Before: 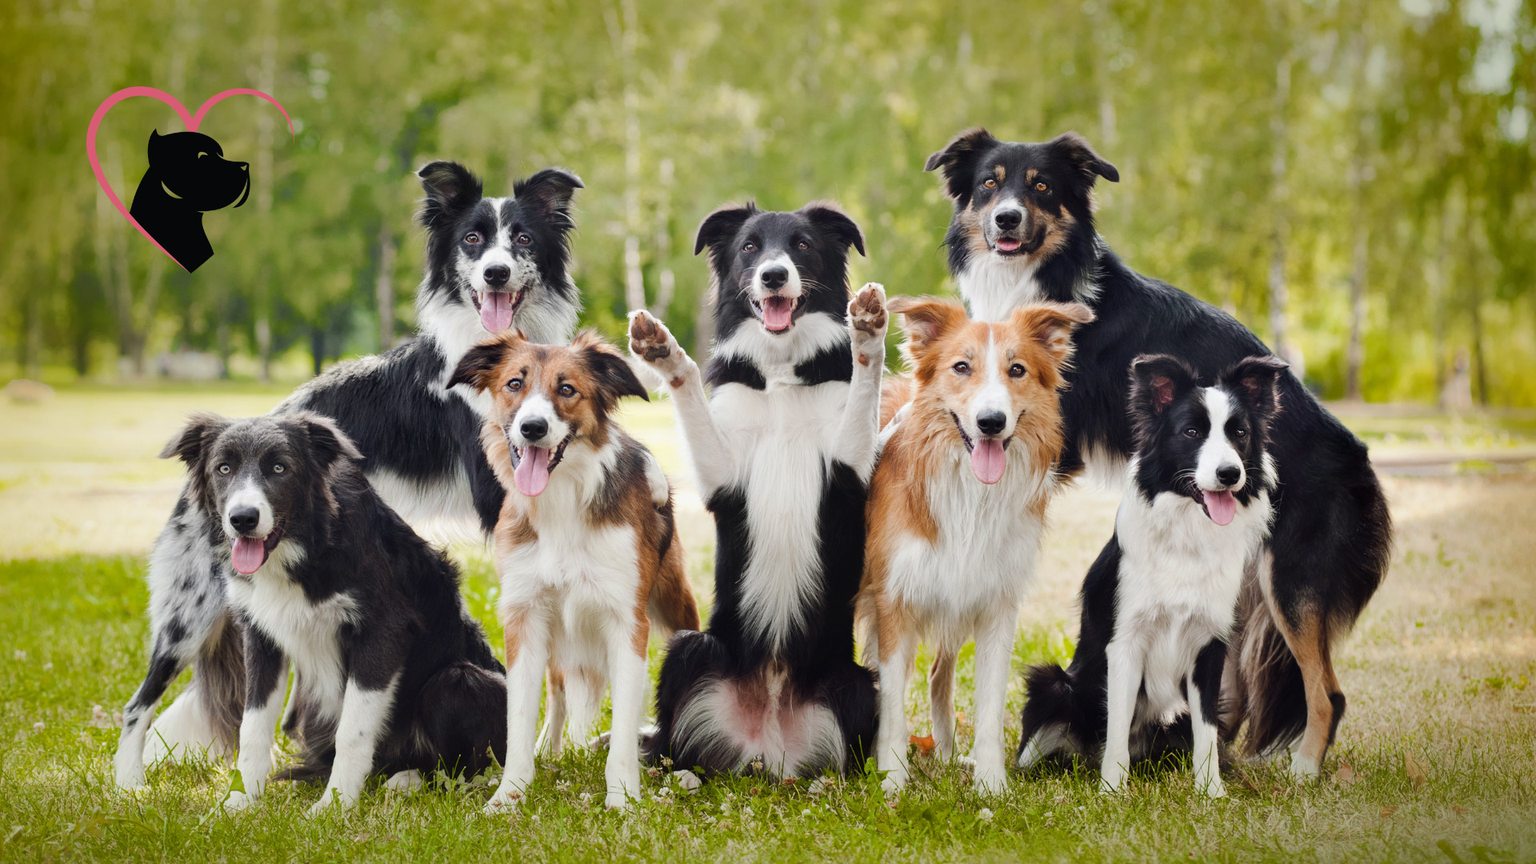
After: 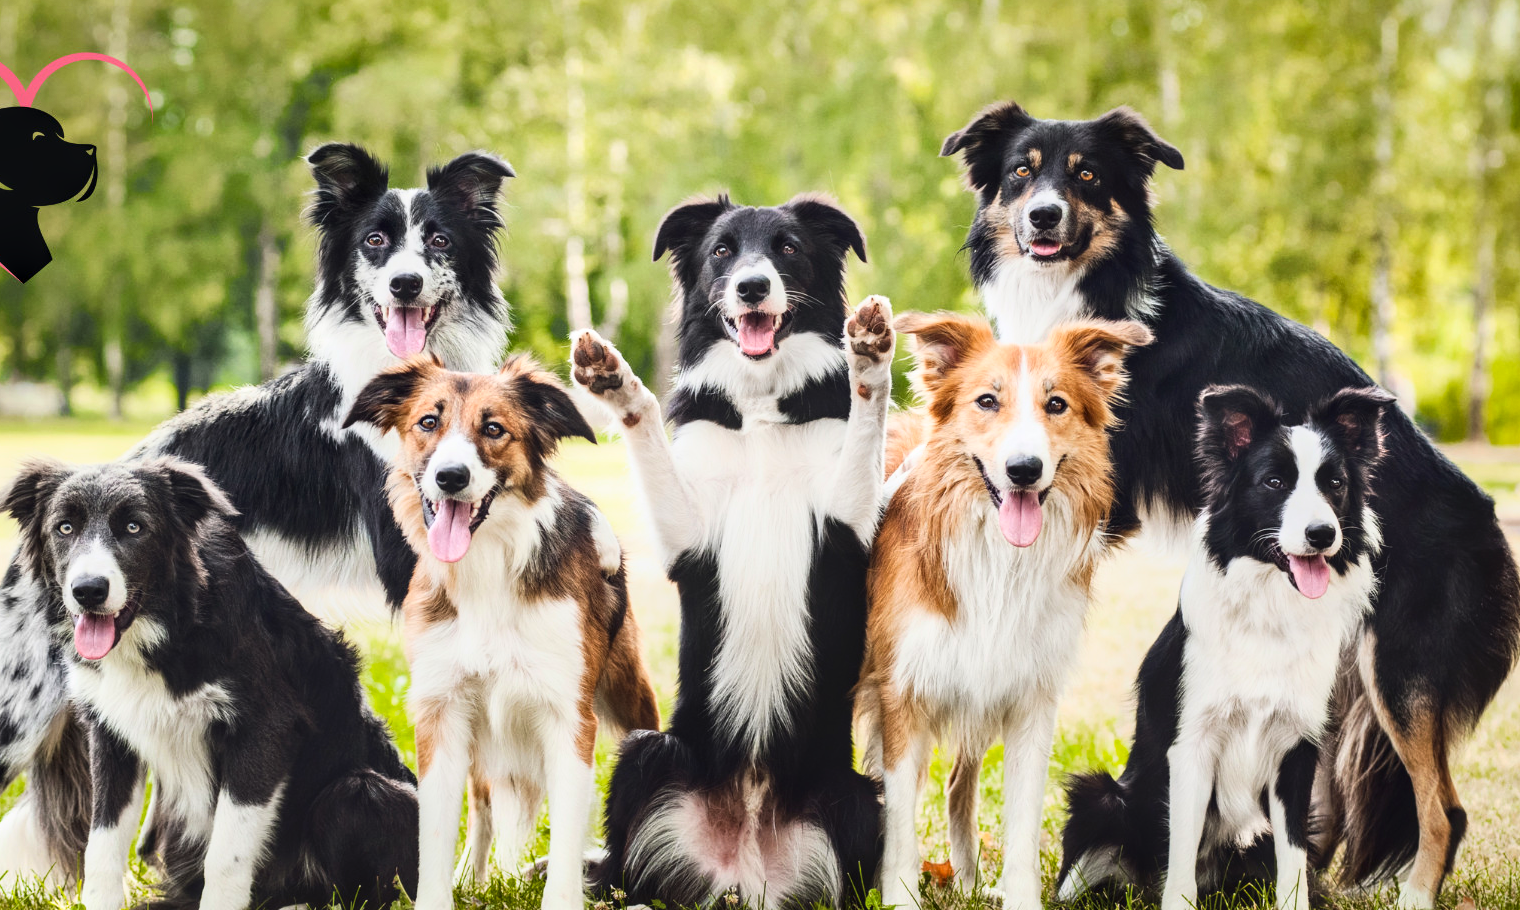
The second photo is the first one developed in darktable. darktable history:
local contrast: on, module defaults
tone curve: curves: ch0 [(0, 0.013) (0.198, 0.175) (0.512, 0.582) (0.625, 0.754) (0.81, 0.934) (1, 1)], color space Lab, linked channels, preserve colors none
crop: left 11.225%, top 5.381%, right 9.565%, bottom 10.314%
